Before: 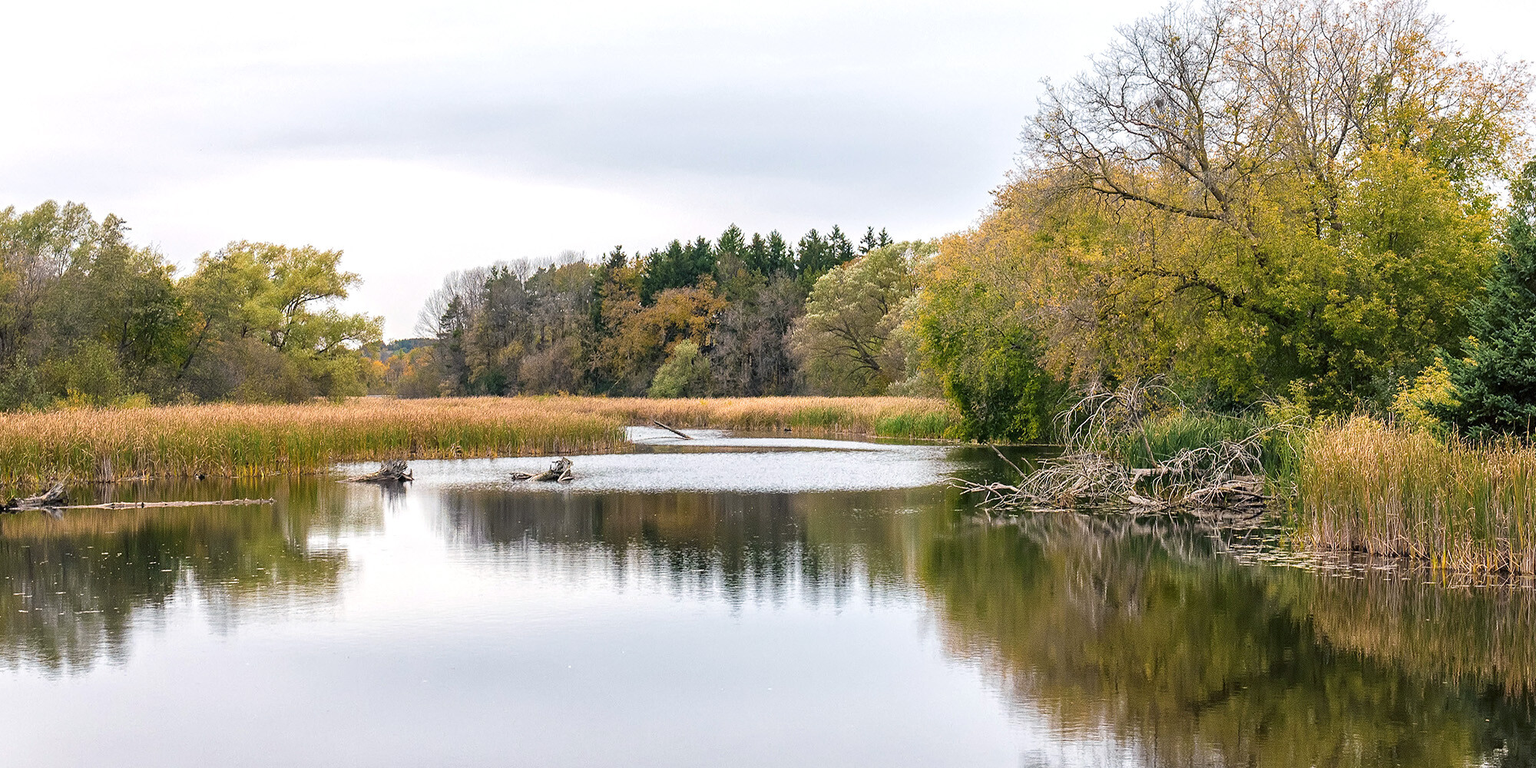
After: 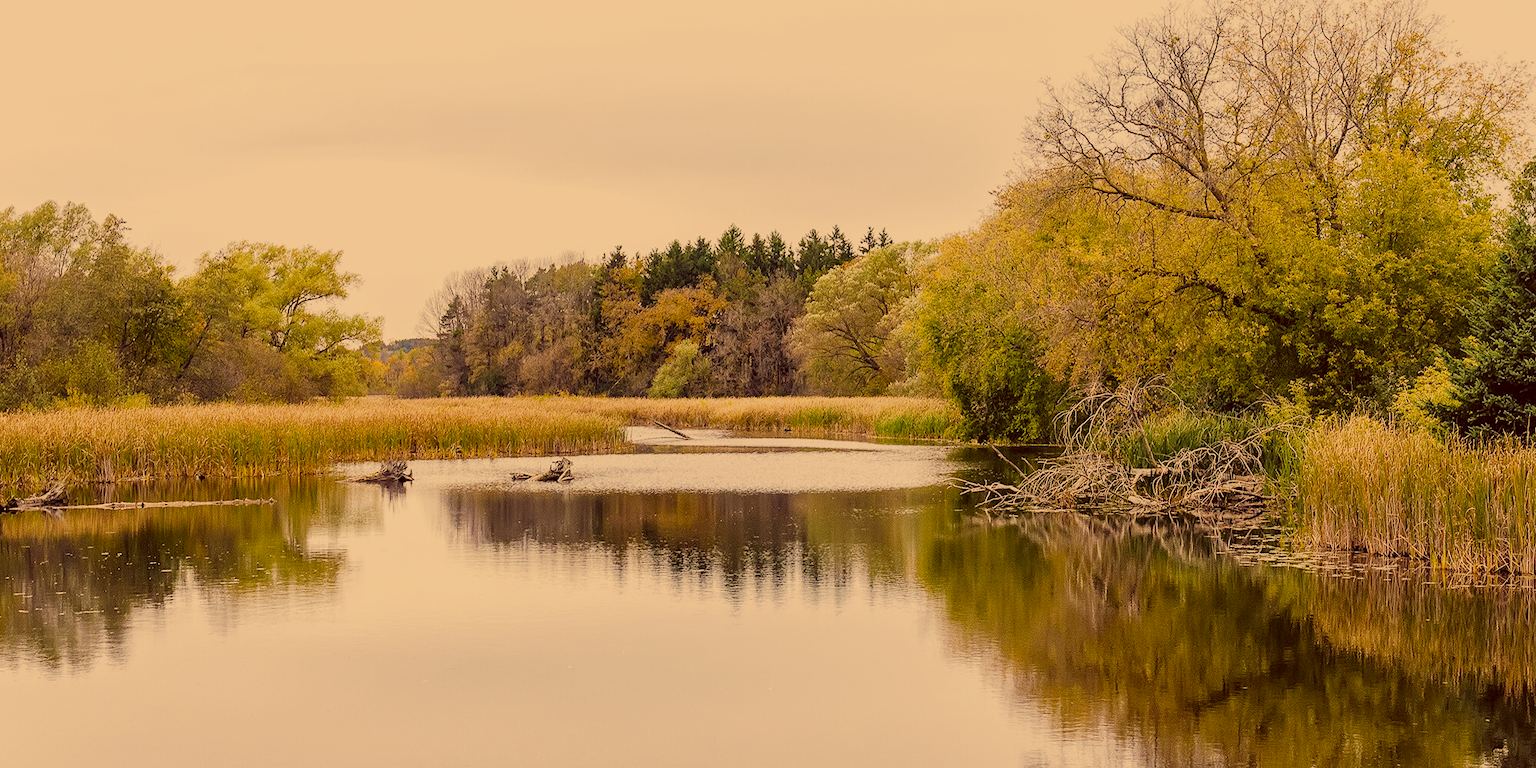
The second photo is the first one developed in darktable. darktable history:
filmic rgb: black relative exposure -7.65 EV, white relative exposure 4.56 EV, hardness 3.61, contrast 1, preserve chrominance no, color science v5 (2021), contrast in shadows safe, contrast in highlights safe
color correction: highlights a* 9.6, highlights b* 38.26, shadows a* 14.94, shadows b* 3.68
